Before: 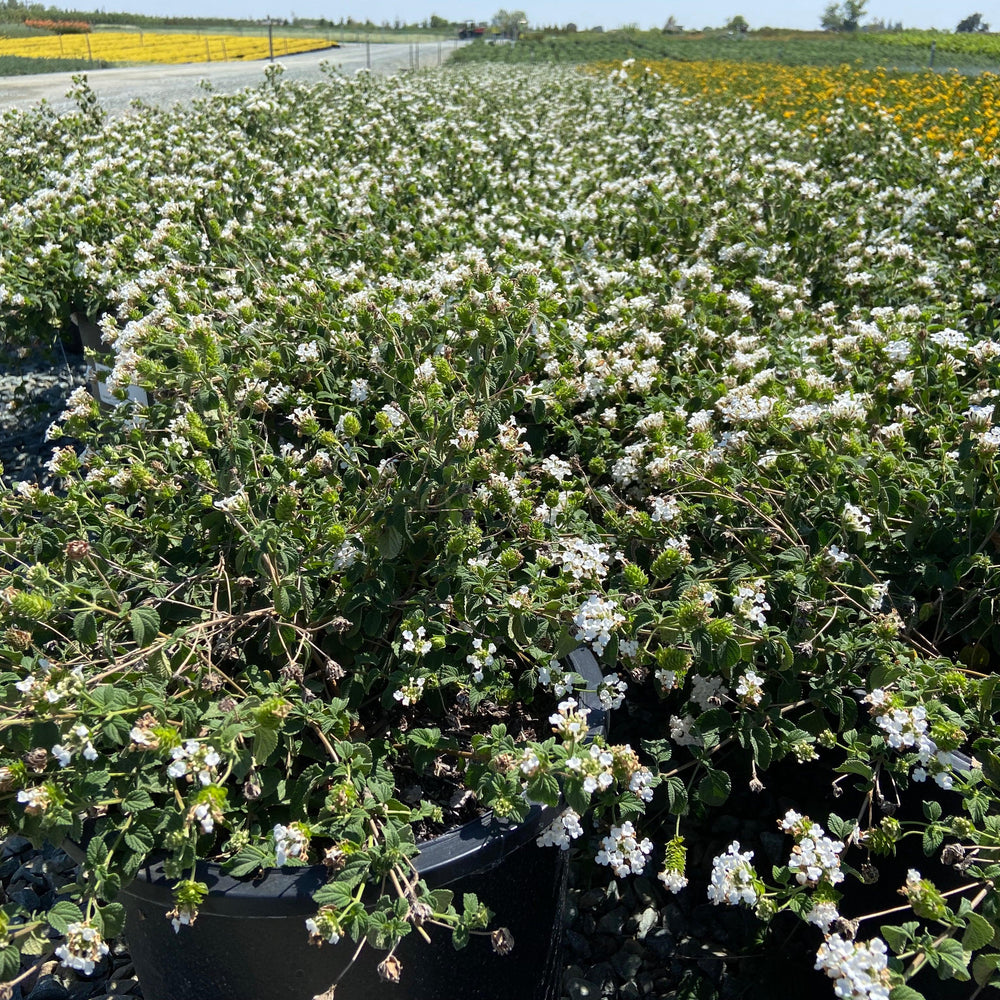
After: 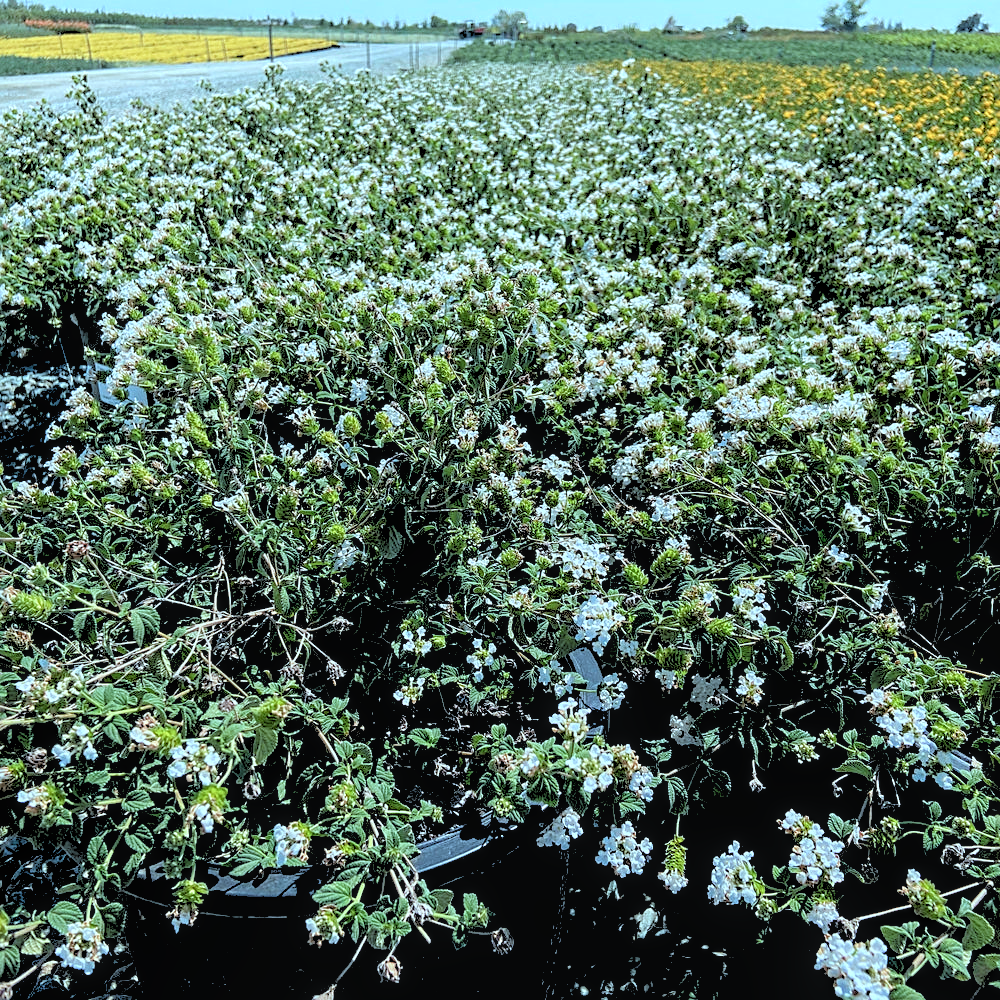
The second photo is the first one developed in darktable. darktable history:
local contrast: on, module defaults
color correction: highlights a* -10.69, highlights b* -19.19
sharpen: on, module defaults
rgb levels: levels [[0.027, 0.429, 0.996], [0, 0.5, 1], [0, 0.5, 1]]
